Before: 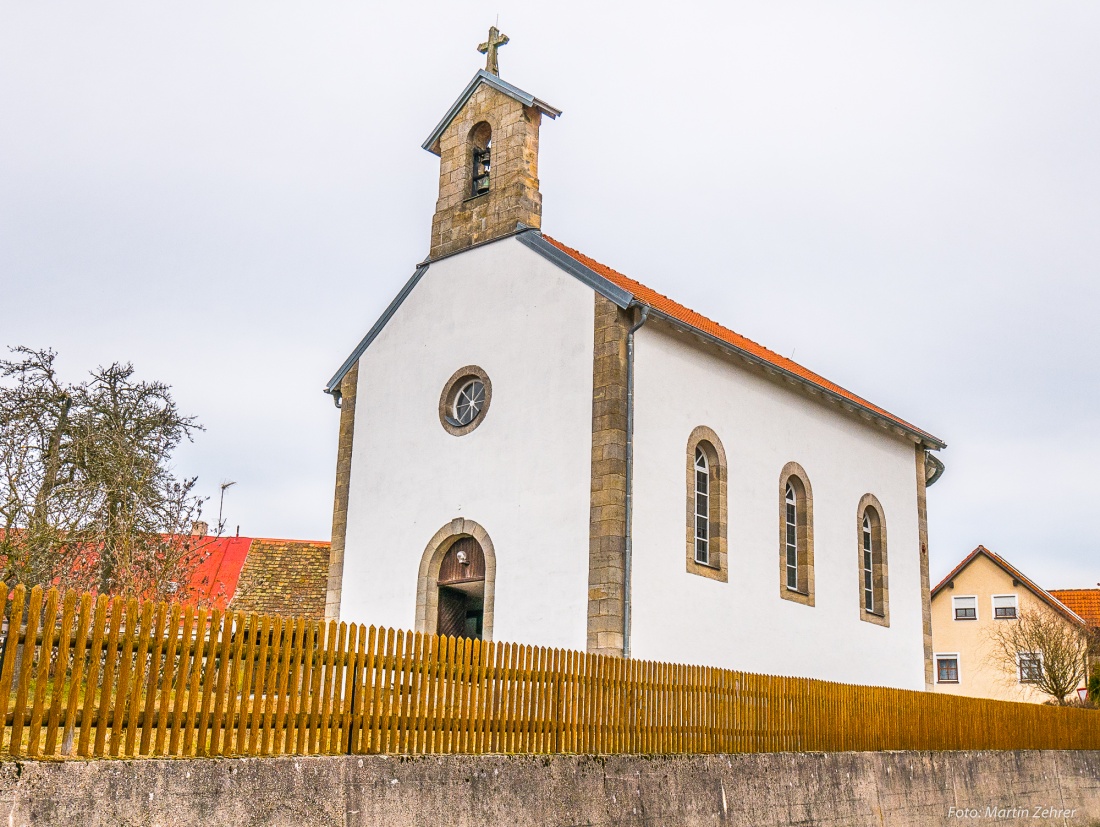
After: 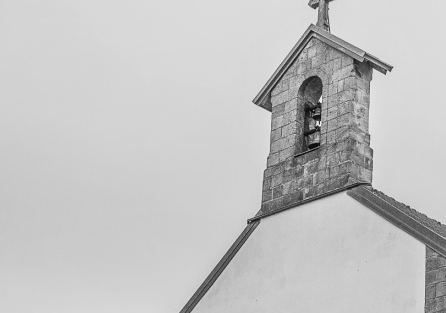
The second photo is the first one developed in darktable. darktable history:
crop: left 15.452%, top 5.459%, right 43.956%, bottom 56.62%
color balance rgb: linear chroma grading › global chroma 15%, perceptual saturation grading › global saturation 30%
monochrome: a 26.22, b 42.67, size 0.8
